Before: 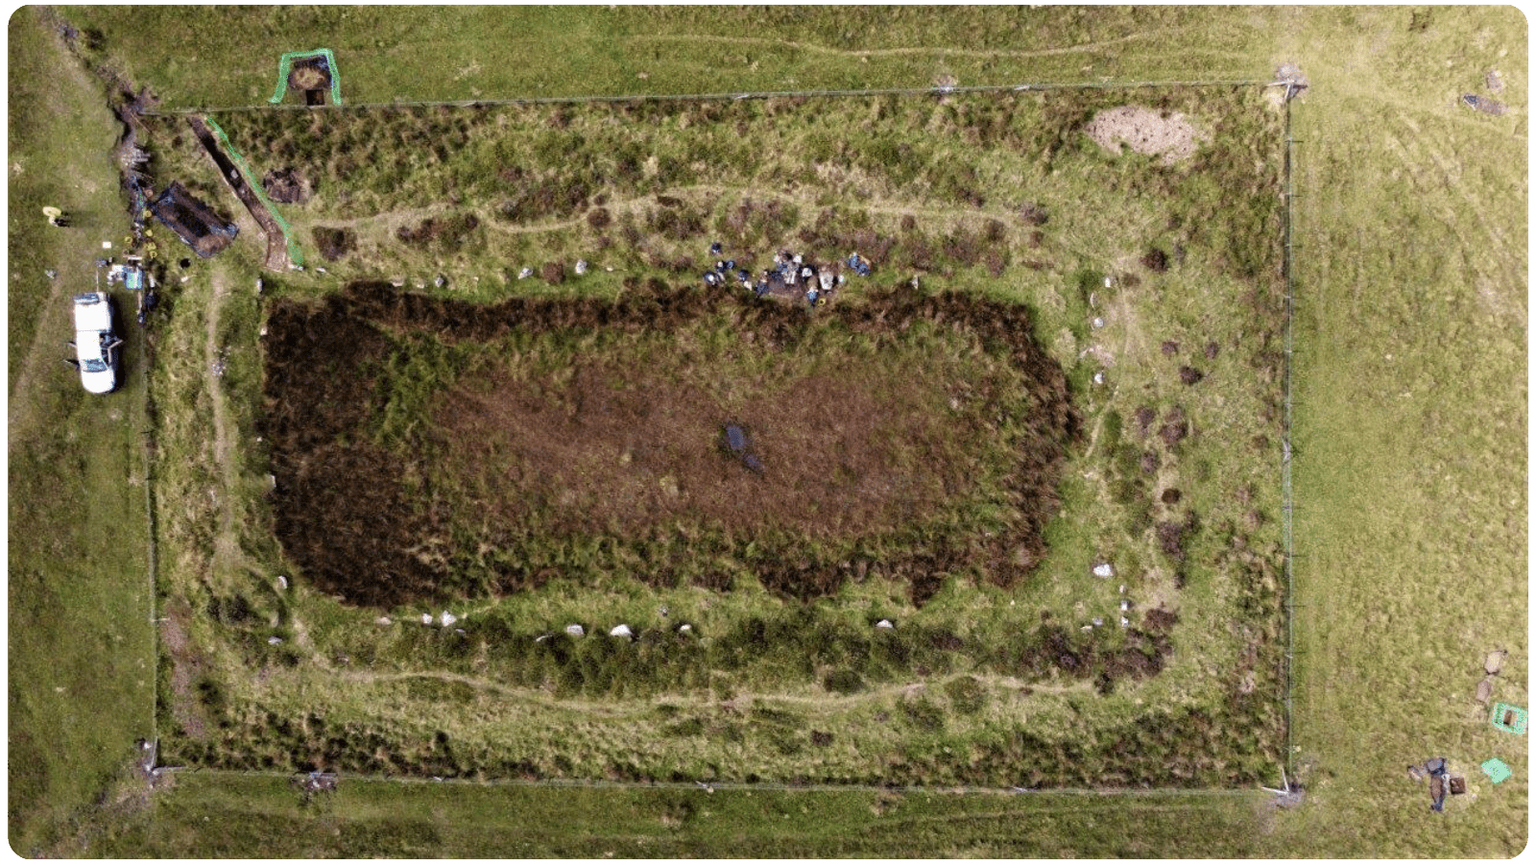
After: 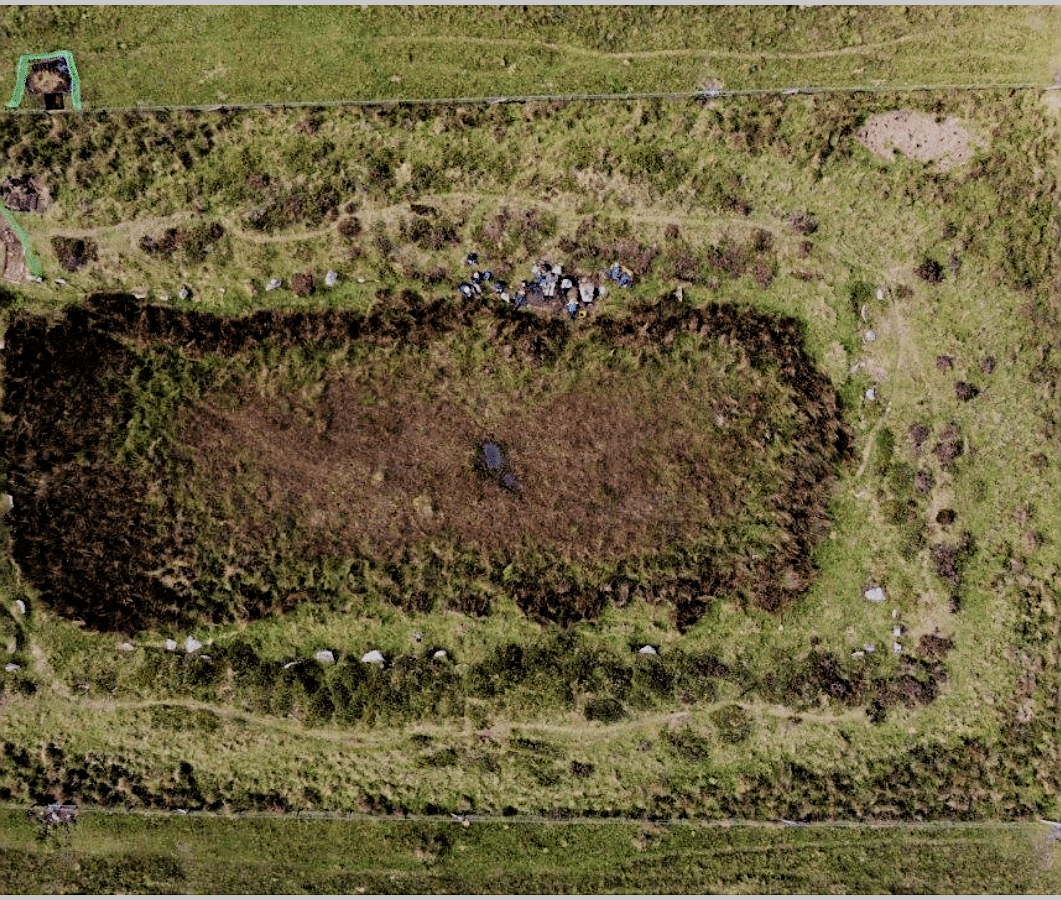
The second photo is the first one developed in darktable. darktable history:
crop: left 17.176%, right 16.489%
filmic rgb: black relative exposure -6.19 EV, white relative exposure 6.94 EV, hardness 2.26, color science v6 (2022)
sharpen: on, module defaults
